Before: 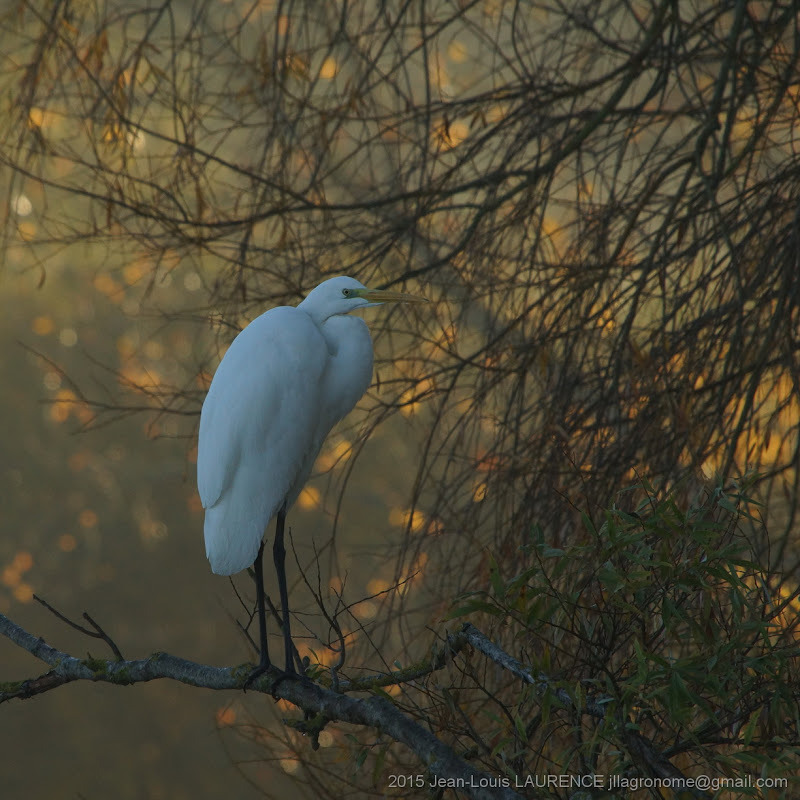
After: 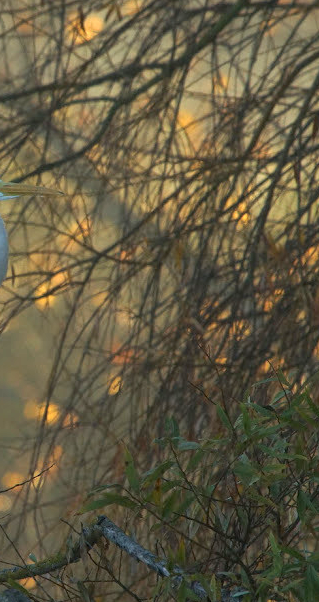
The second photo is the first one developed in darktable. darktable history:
exposure: black level correction 0.001, exposure 1.116 EV, compensate highlight preservation false
crop: left 45.721%, top 13.393%, right 14.118%, bottom 10.01%
